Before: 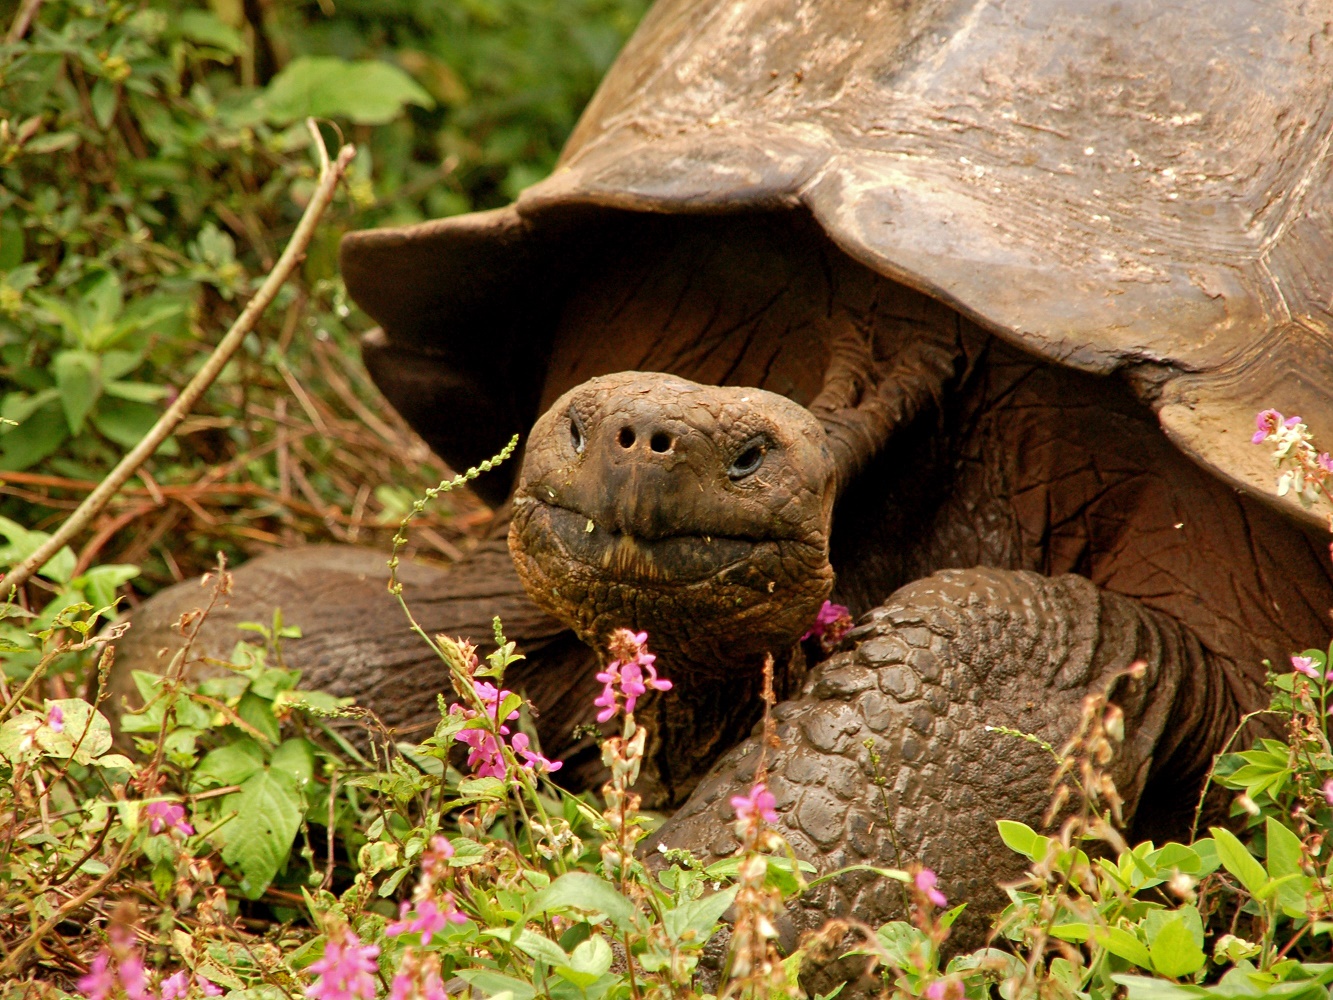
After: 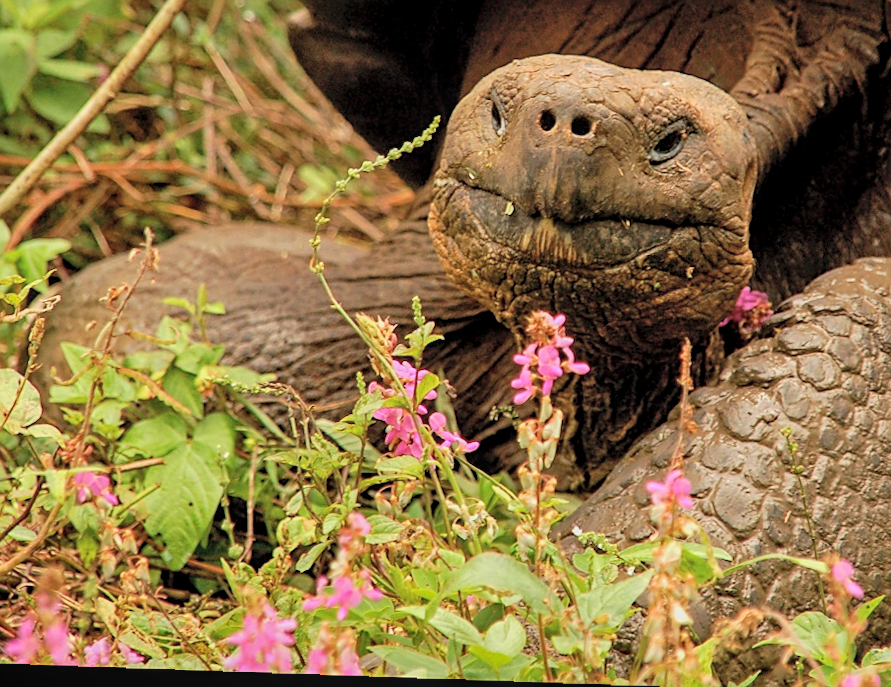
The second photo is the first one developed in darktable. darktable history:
white balance: emerald 1
sharpen: on, module defaults
global tonemap: drago (0.7, 100)
crop and rotate: angle -0.82°, left 3.85%, top 31.828%, right 27.992%
rotate and perspective: lens shift (horizontal) -0.055, automatic cropping off
color balance rgb: on, module defaults
local contrast: on, module defaults
